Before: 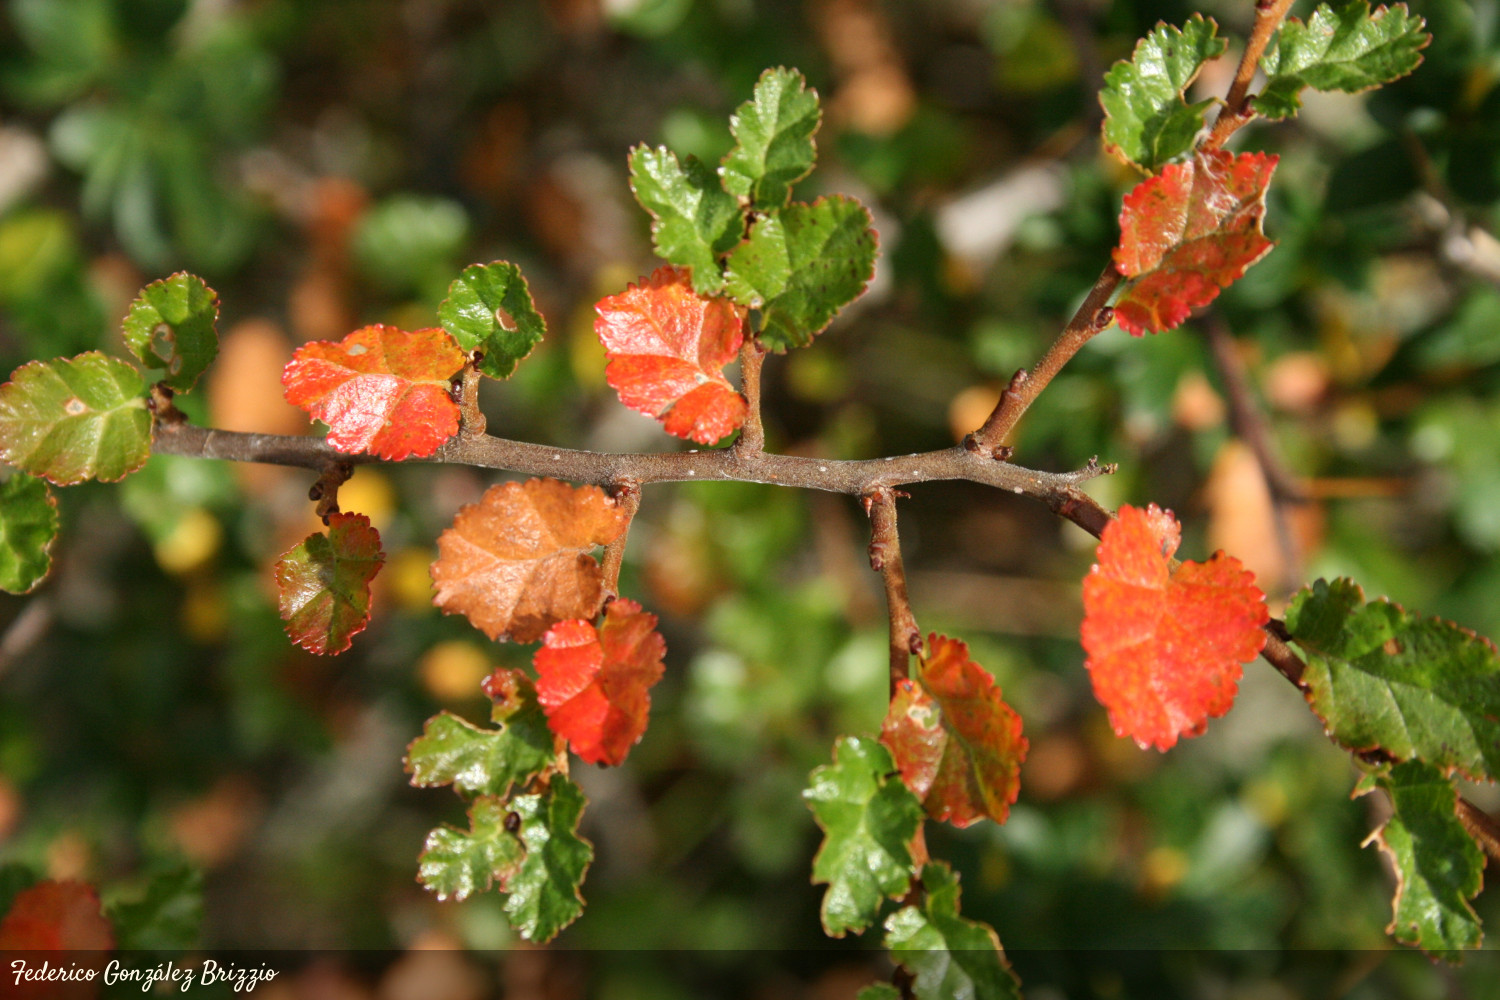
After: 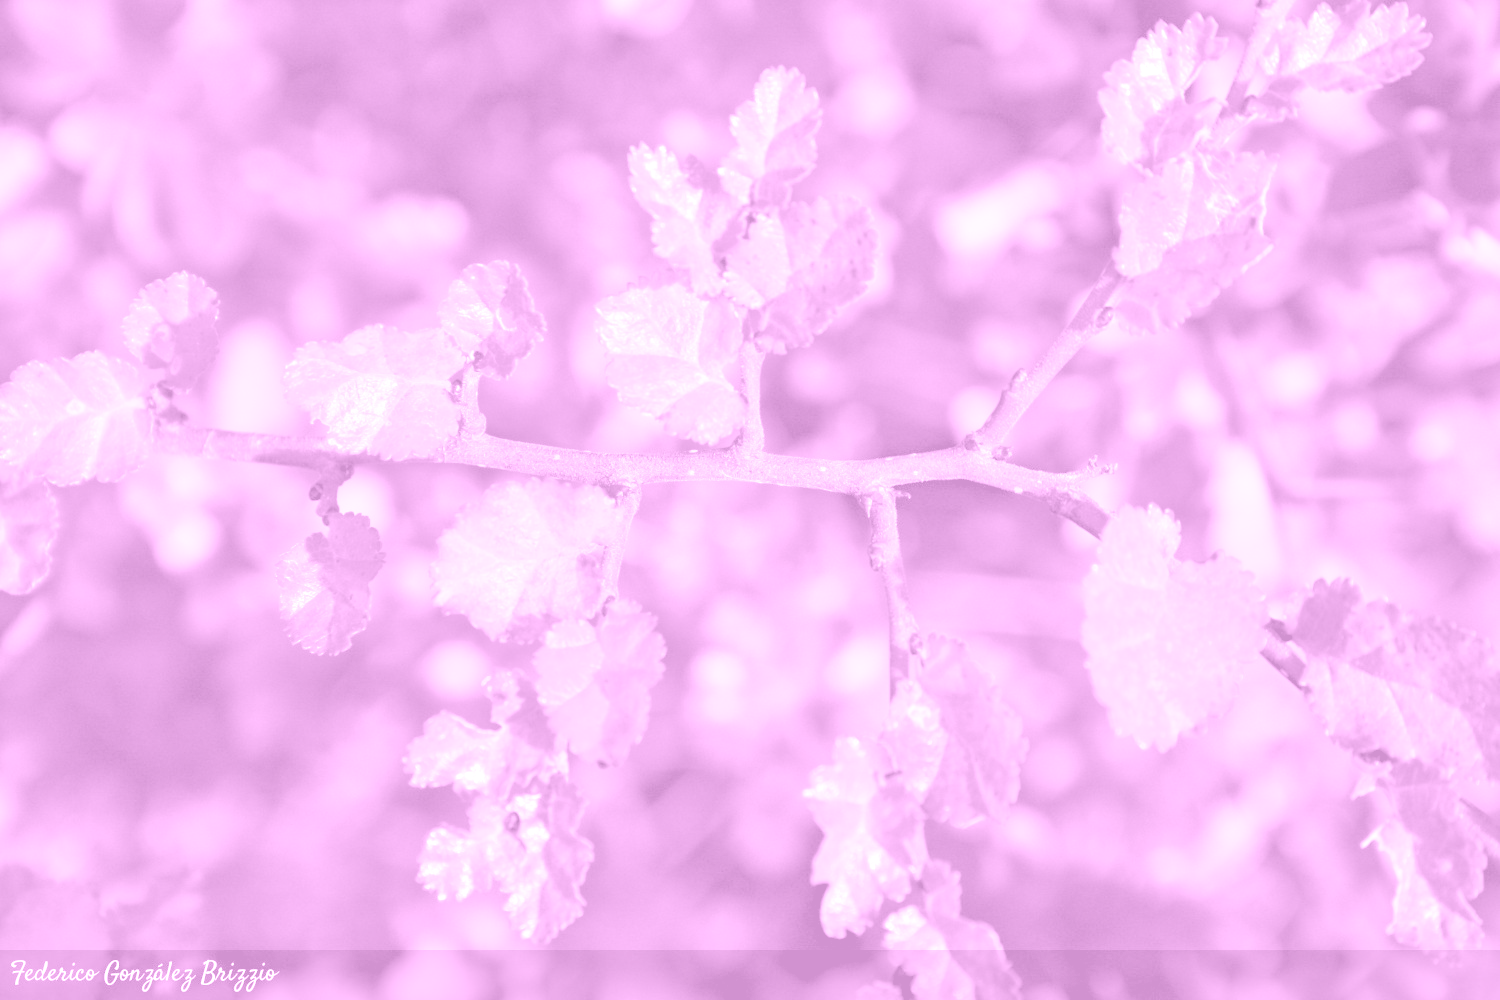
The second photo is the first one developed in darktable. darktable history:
haze removal: compatibility mode true, adaptive false
shadows and highlights: soften with gaussian
colorize: hue 331.2°, saturation 75%, source mix 30.28%, lightness 70.52%, version 1
exposure: black level correction 0, exposure 1.2 EV, compensate highlight preservation false
rgb levels: levels [[0.013, 0.434, 0.89], [0, 0.5, 1], [0, 0.5, 1]]
